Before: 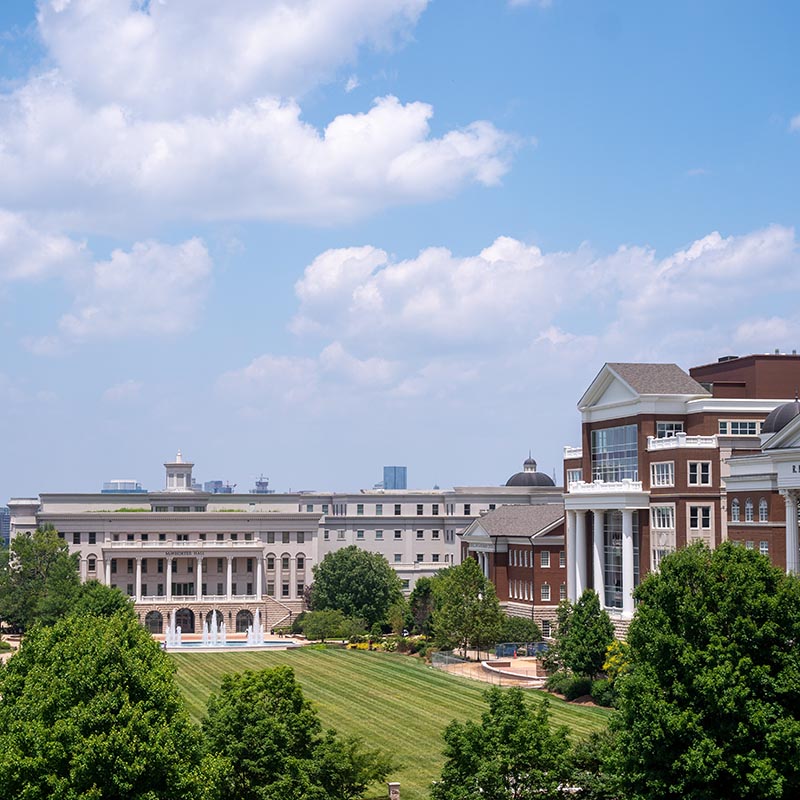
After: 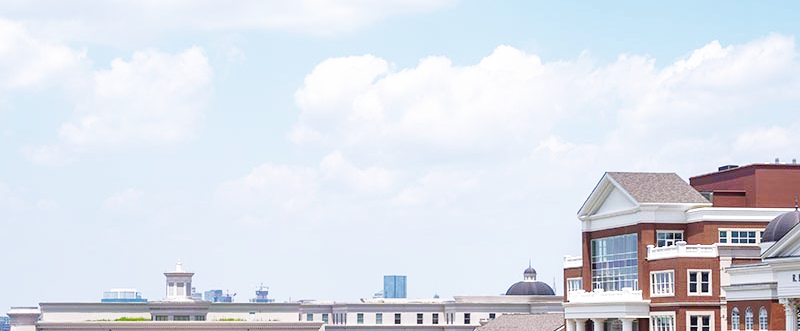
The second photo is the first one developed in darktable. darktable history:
base curve: curves: ch0 [(0, 0.003) (0.001, 0.002) (0.006, 0.004) (0.02, 0.022) (0.048, 0.086) (0.094, 0.234) (0.162, 0.431) (0.258, 0.629) (0.385, 0.8) (0.548, 0.918) (0.751, 0.988) (1, 1)], preserve colors none
shadows and highlights: on, module defaults
crop and rotate: top 23.931%, bottom 34.65%
